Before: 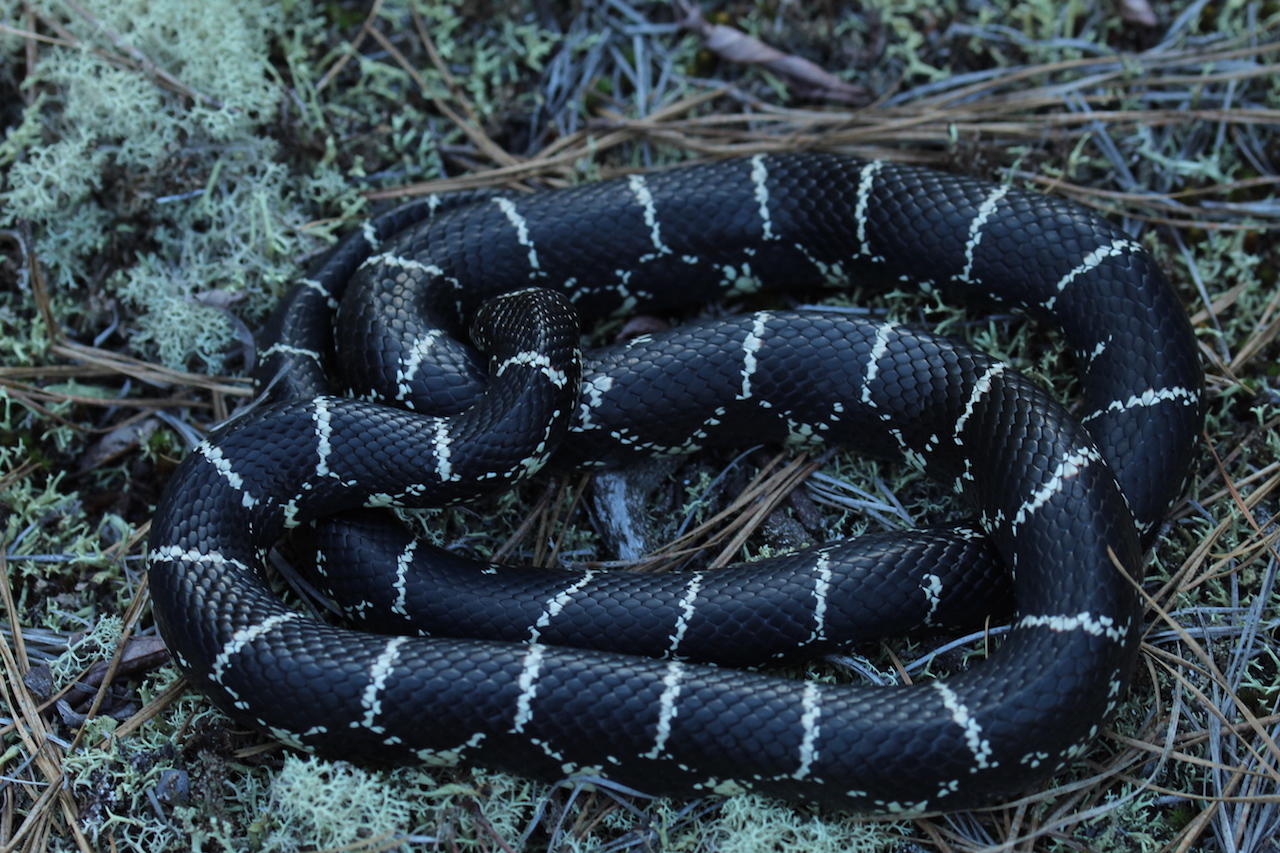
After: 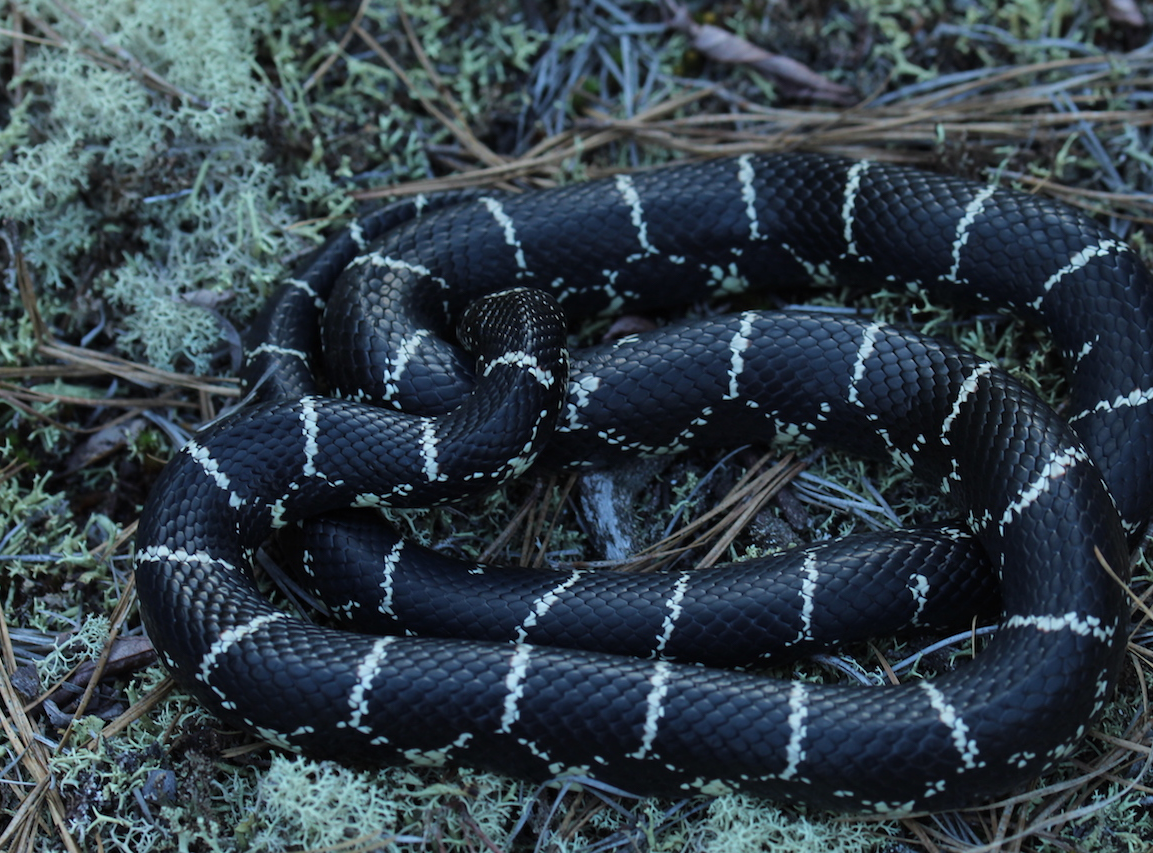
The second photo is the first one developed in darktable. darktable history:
crop and rotate: left 1.088%, right 8.807%
